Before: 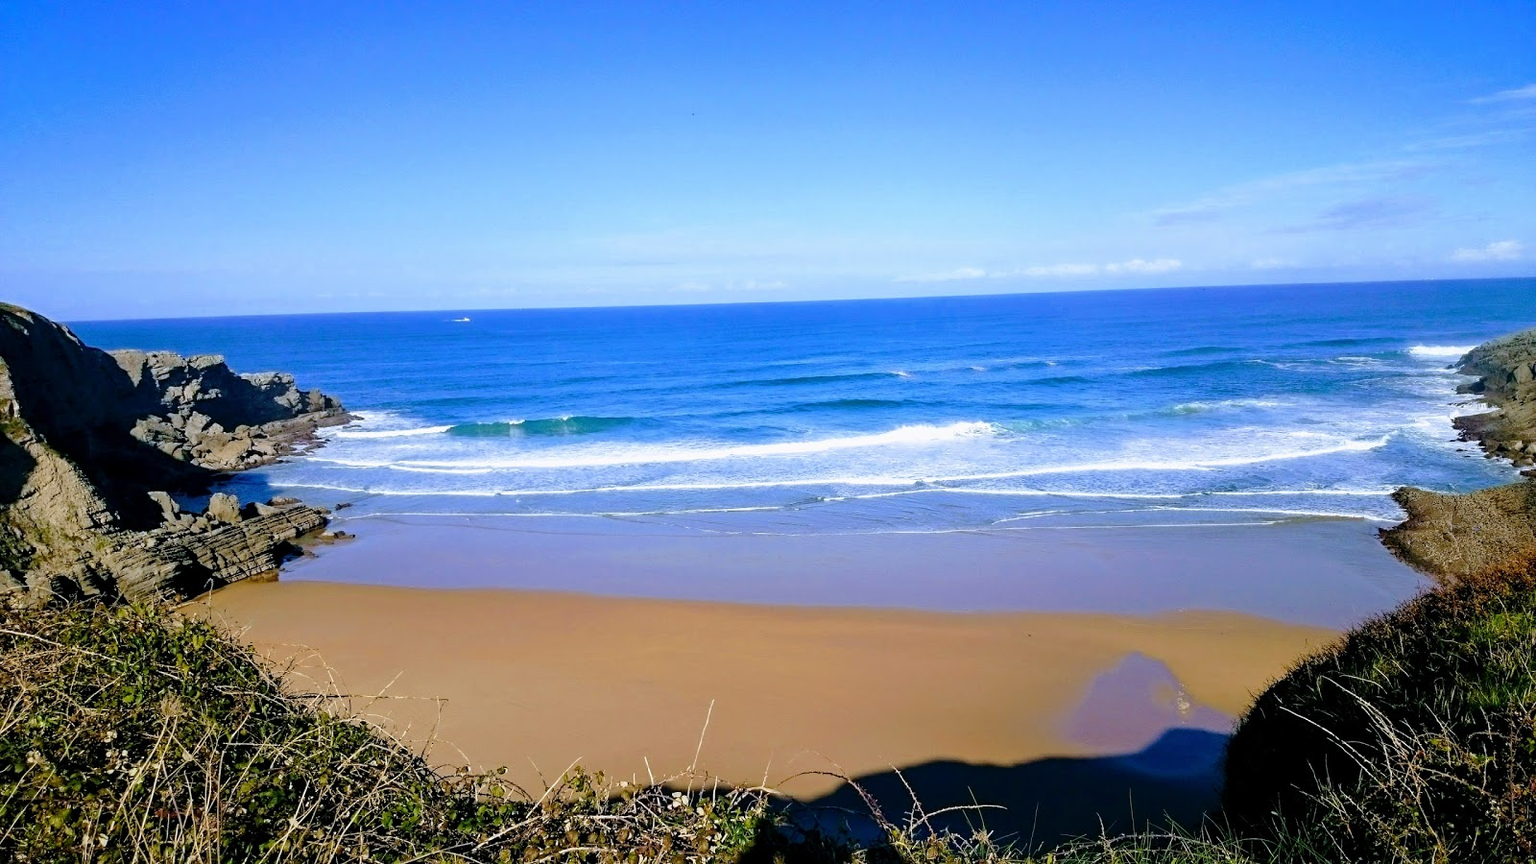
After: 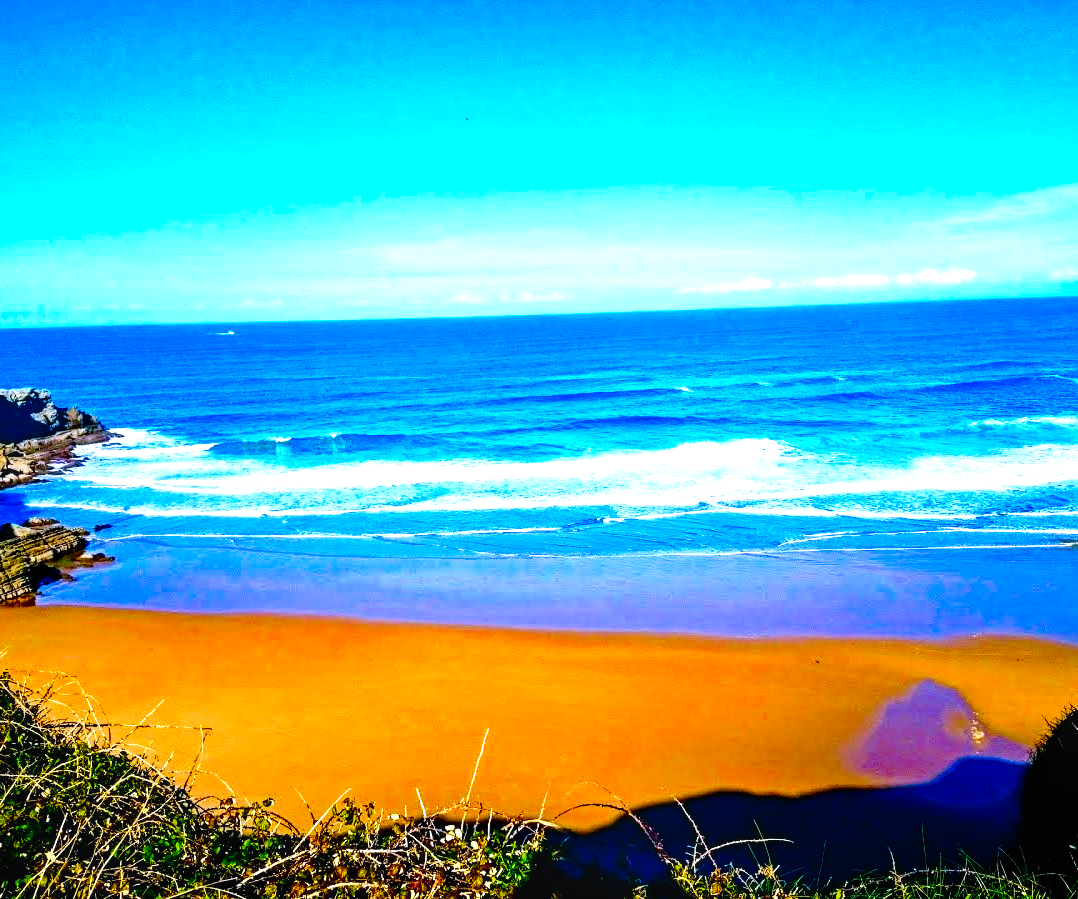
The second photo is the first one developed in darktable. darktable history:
haze removal: compatibility mode true
crop and rotate: left 15.959%, right 16.641%
contrast brightness saturation: brightness -0.995, saturation 0.988
exposure: black level correction 0.001, exposure 1.051 EV, compensate exposure bias true, compensate highlight preservation false
local contrast: on, module defaults
base curve: curves: ch0 [(0, 0) (0.036, 0.025) (0.121, 0.166) (0.206, 0.329) (0.605, 0.79) (1, 1)]
tone curve: curves: ch0 [(0, 0) (0.08, 0.069) (0.4, 0.391) (0.6, 0.609) (0.92, 0.93) (1, 1)], preserve colors none
